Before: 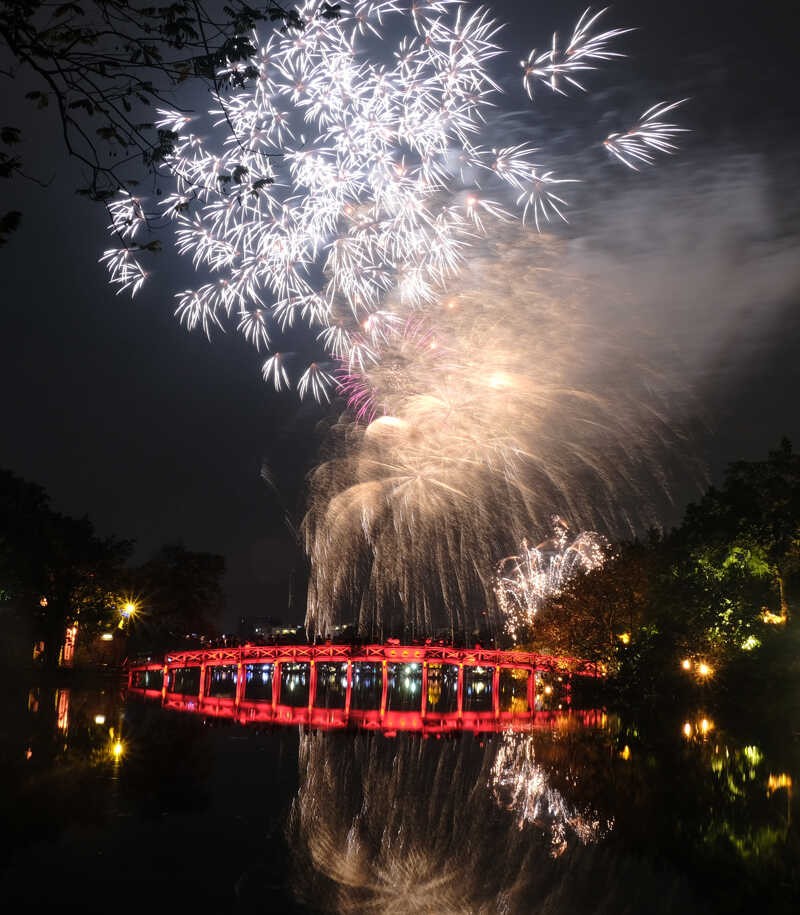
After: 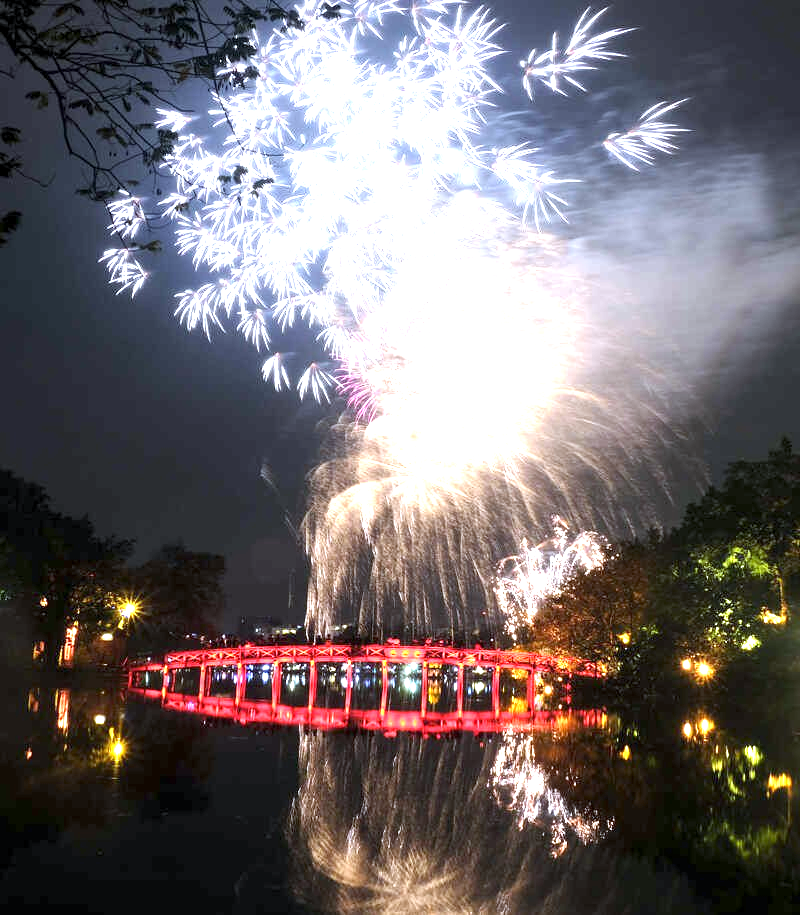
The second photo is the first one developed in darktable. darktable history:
exposure: black level correction 0.001, exposure 1.646 EV, compensate exposure bias true, compensate highlight preservation false
white balance: red 0.924, blue 1.095
